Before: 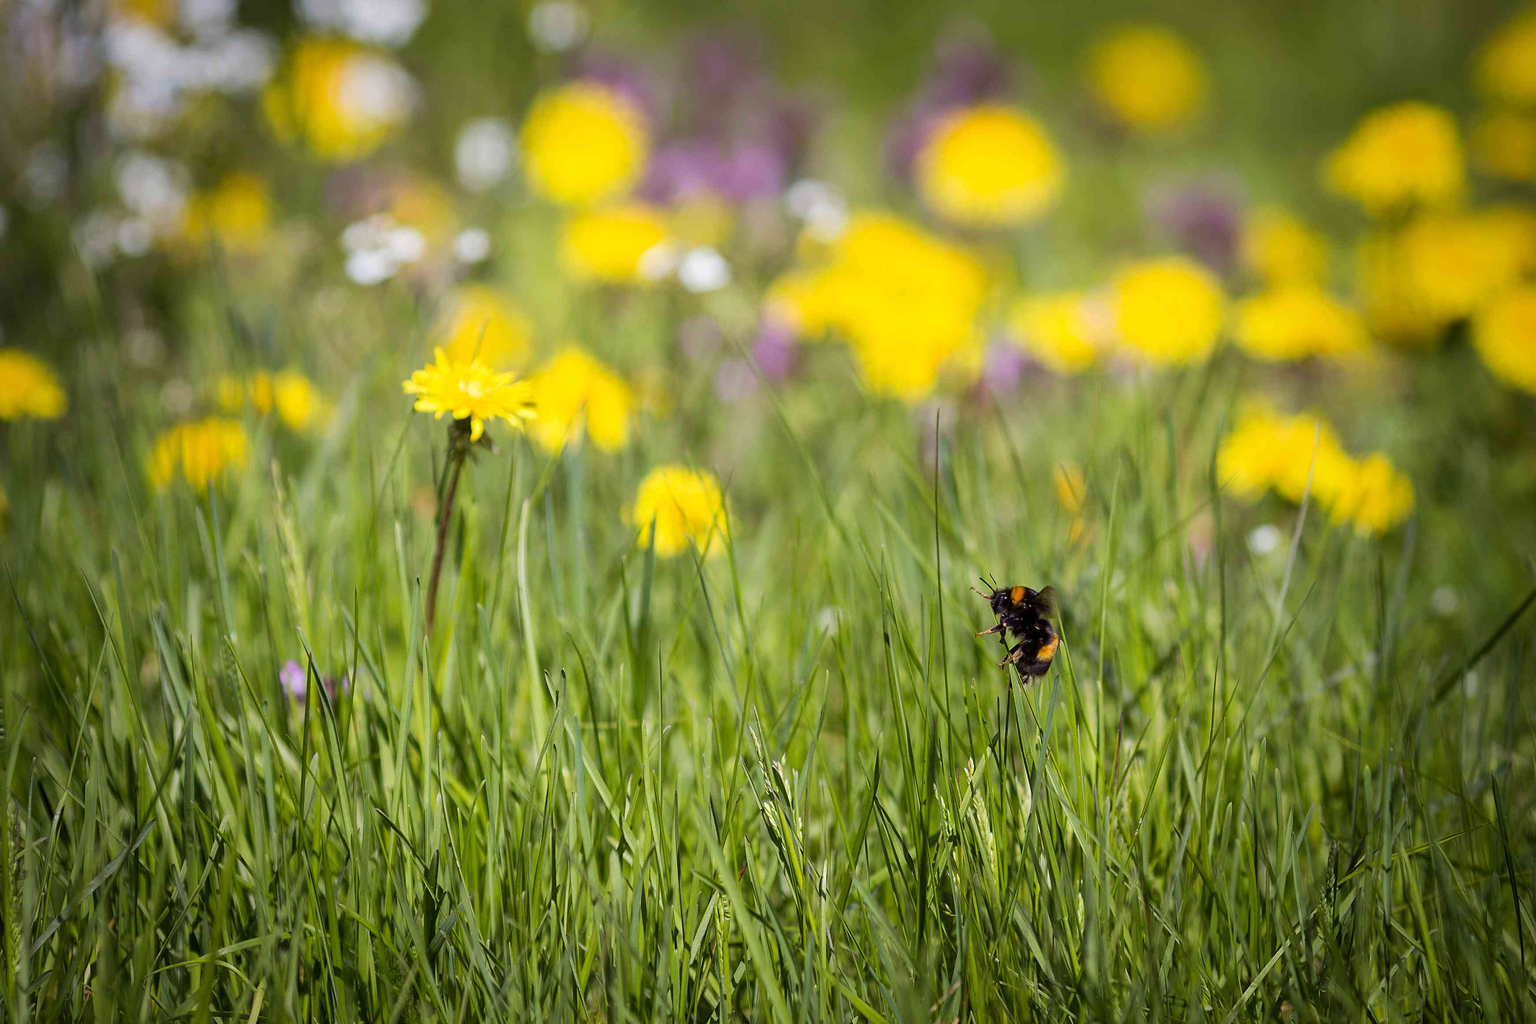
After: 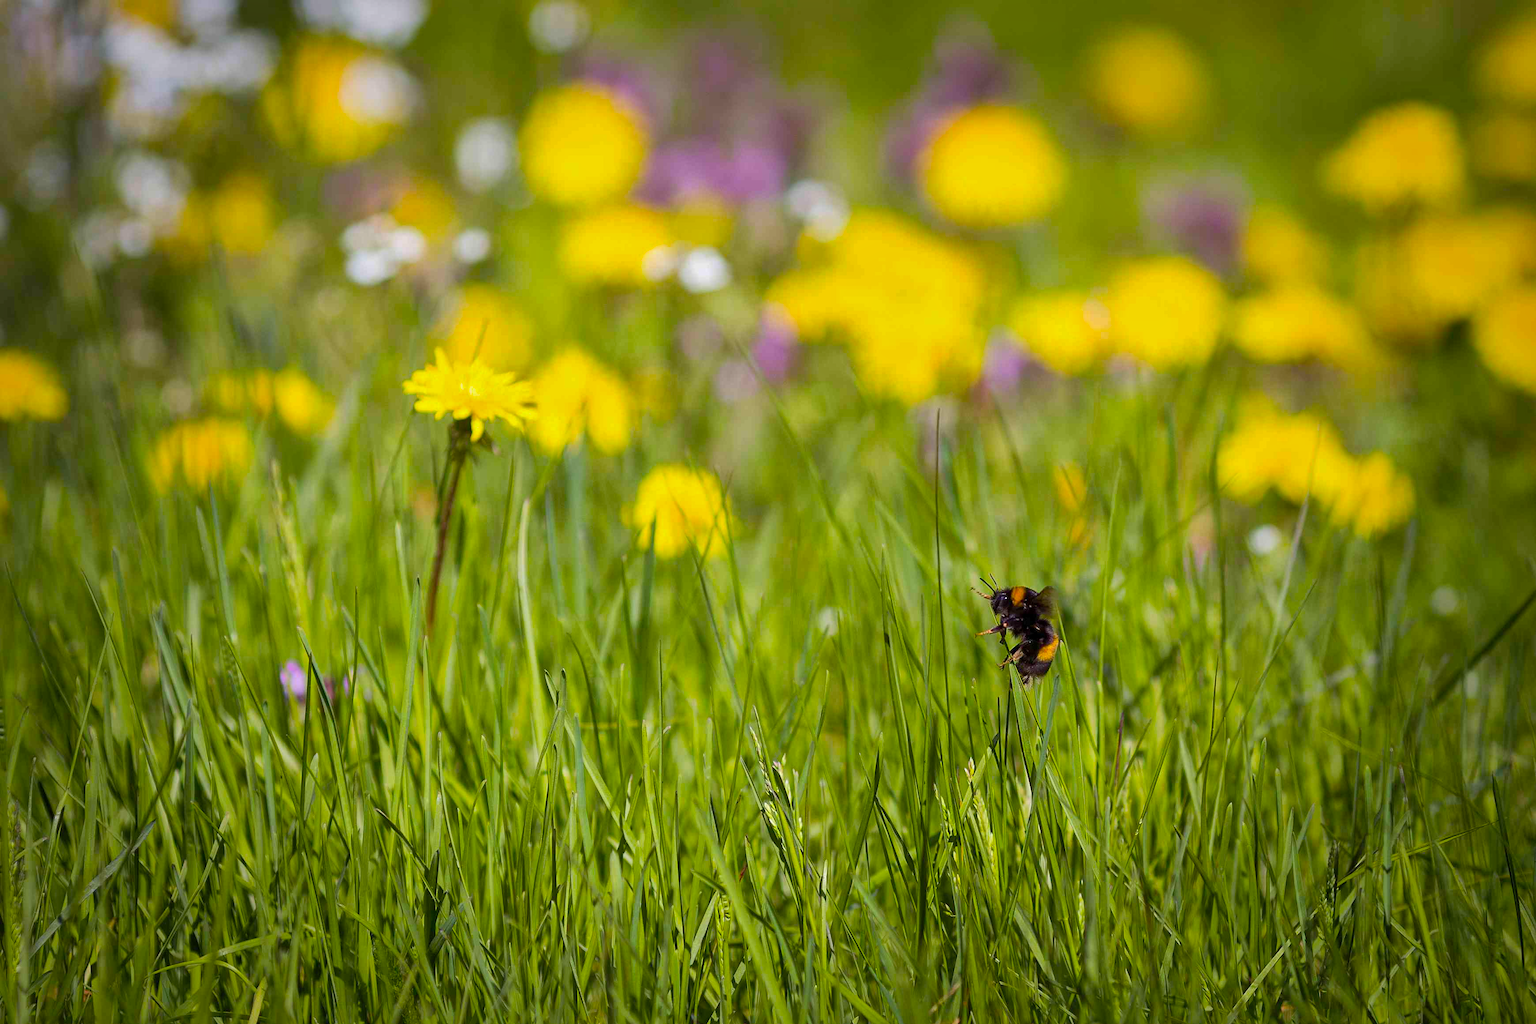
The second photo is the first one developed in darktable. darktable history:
shadows and highlights: on, module defaults
color balance rgb: perceptual saturation grading › global saturation 20%, global vibrance 20%
